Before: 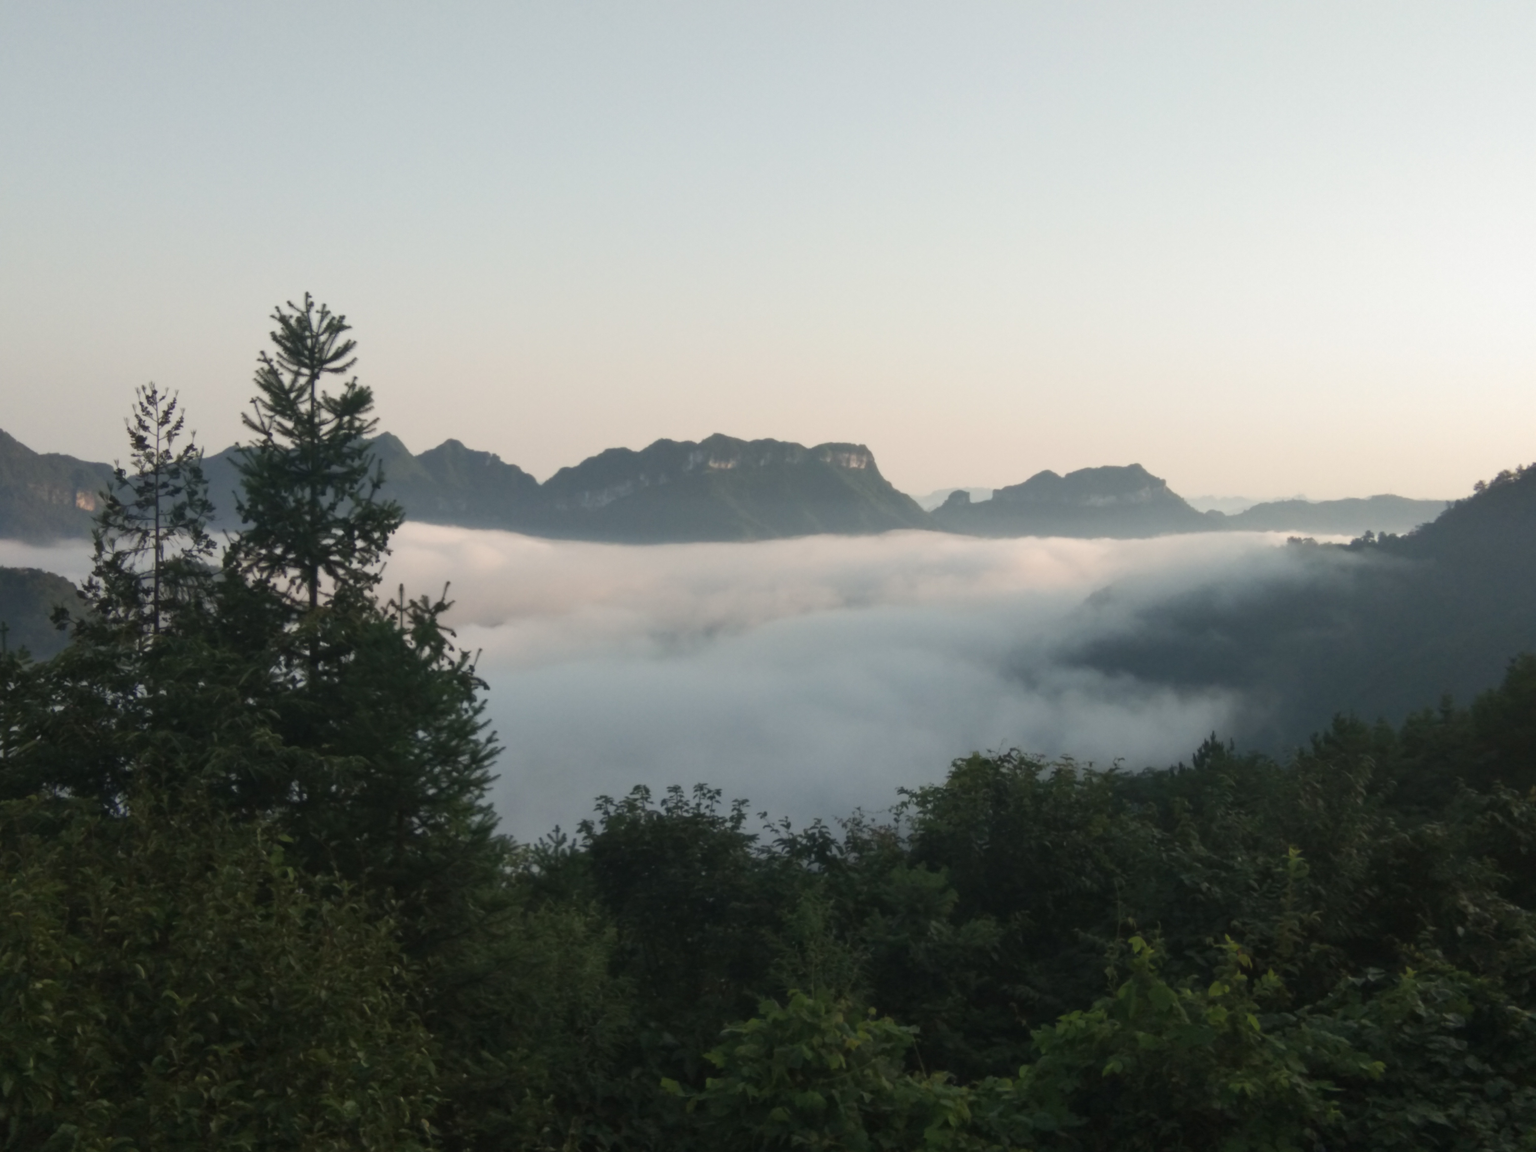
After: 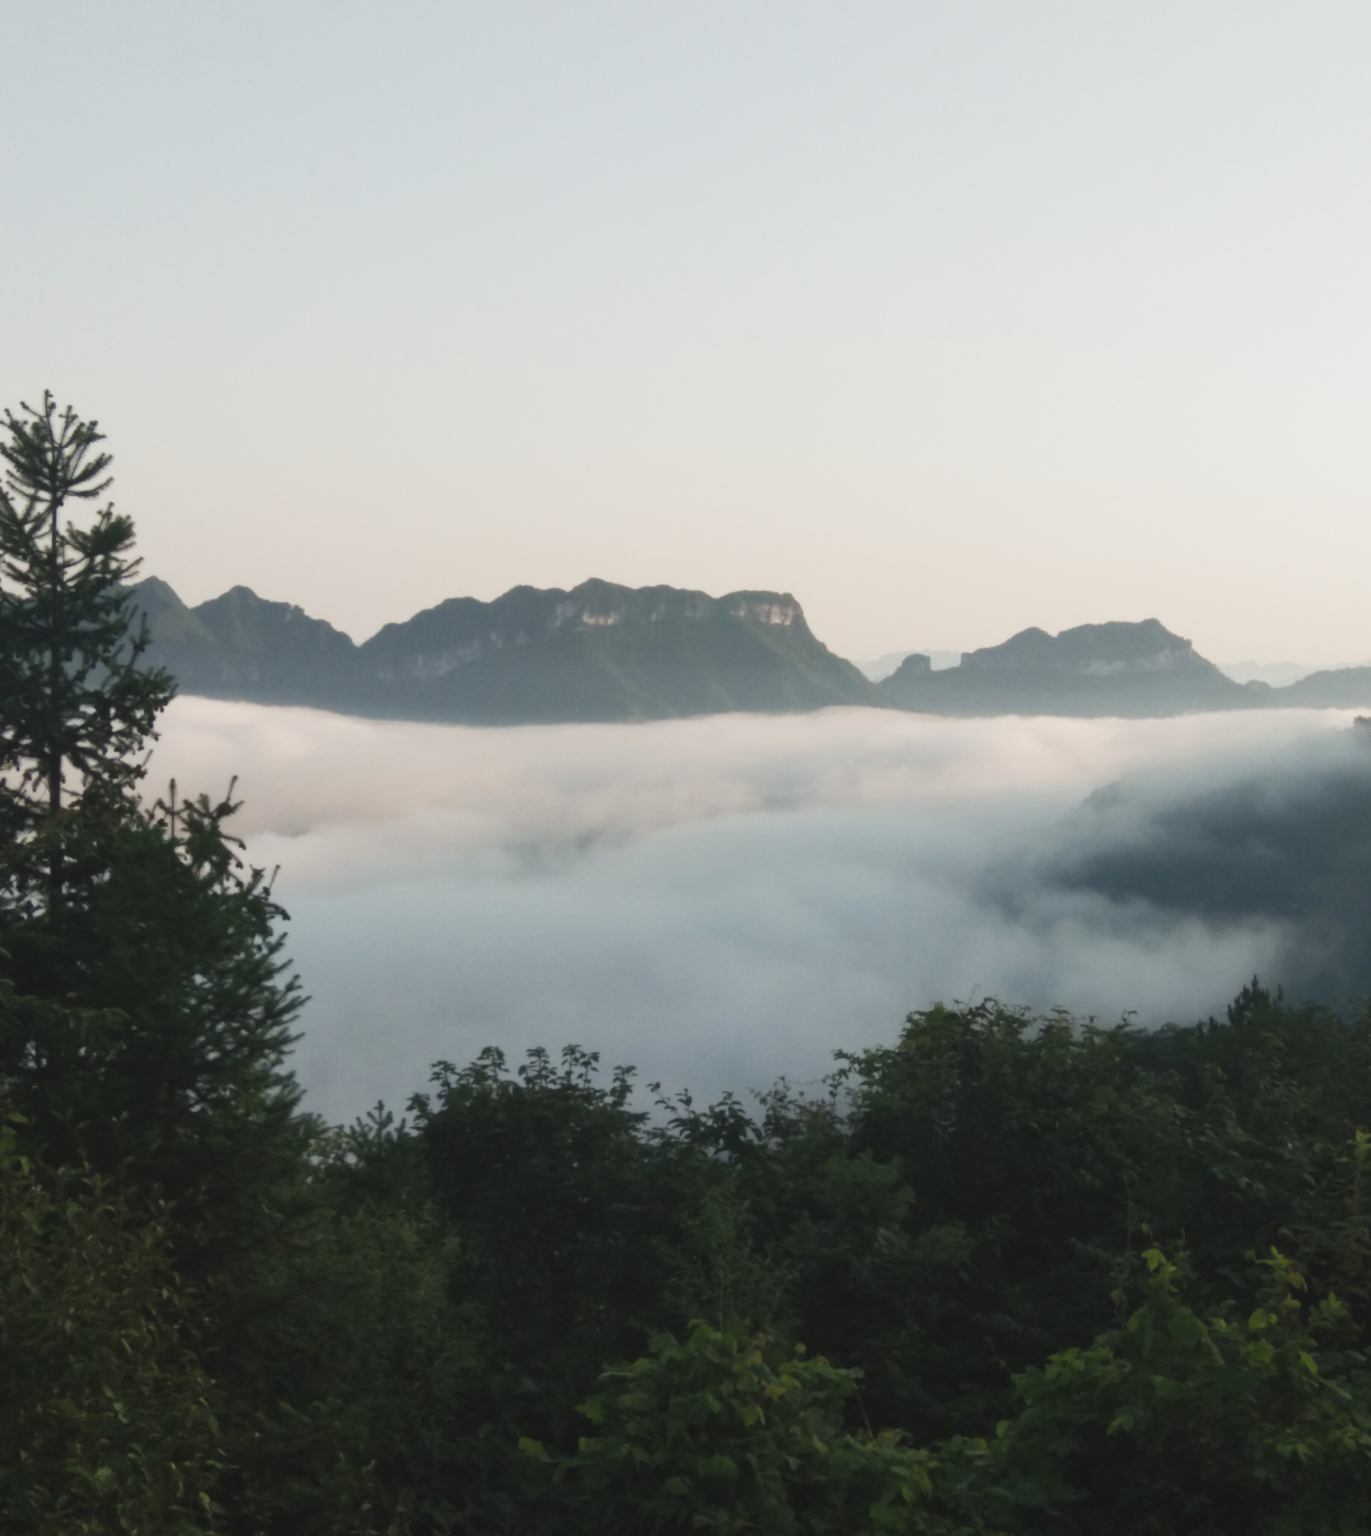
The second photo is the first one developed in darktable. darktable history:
crop and rotate: left 17.727%, right 15.28%
tone curve: curves: ch0 [(0, 0.049) (0.175, 0.178) (0.466, 0.498) (0.715, 0.767) (0.819, 0.851) (1, 0.961)]; ch1 [(0, 0) (0.437, 0.398) (0.476, 0.466) (0.505, 0.505) (0.534, 0.544) (0.595, 0.608) (0.641, 0.643) (1, 1)]; ch2 [(0, 0) (0.359, 0.379) (0.437, 0.44) (0.489, 0.495) (0.518, 0.537) (0.579, 0.579) (1, 1)], preserve colors none
